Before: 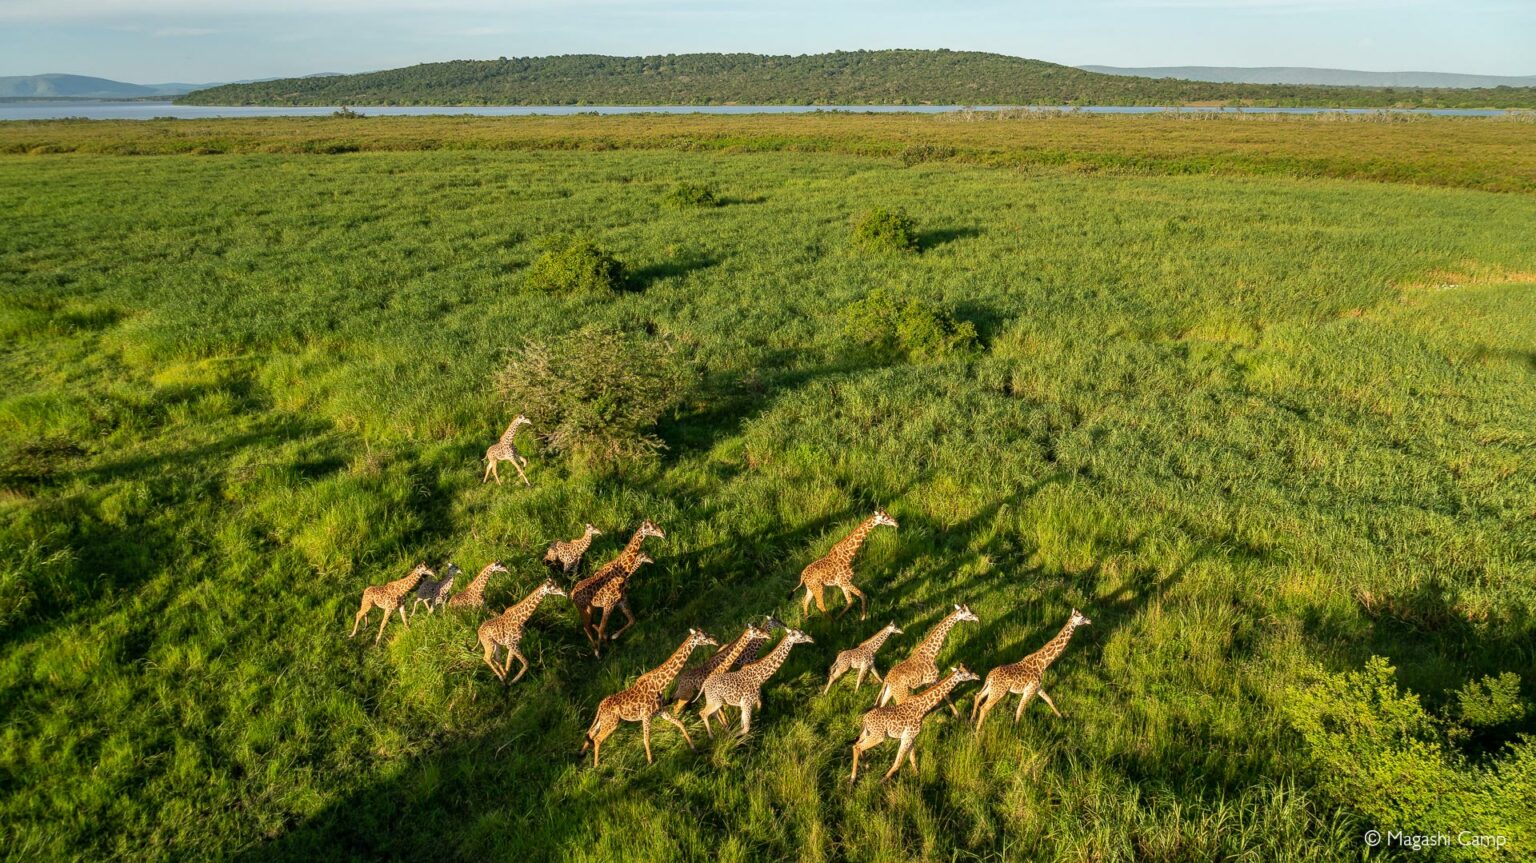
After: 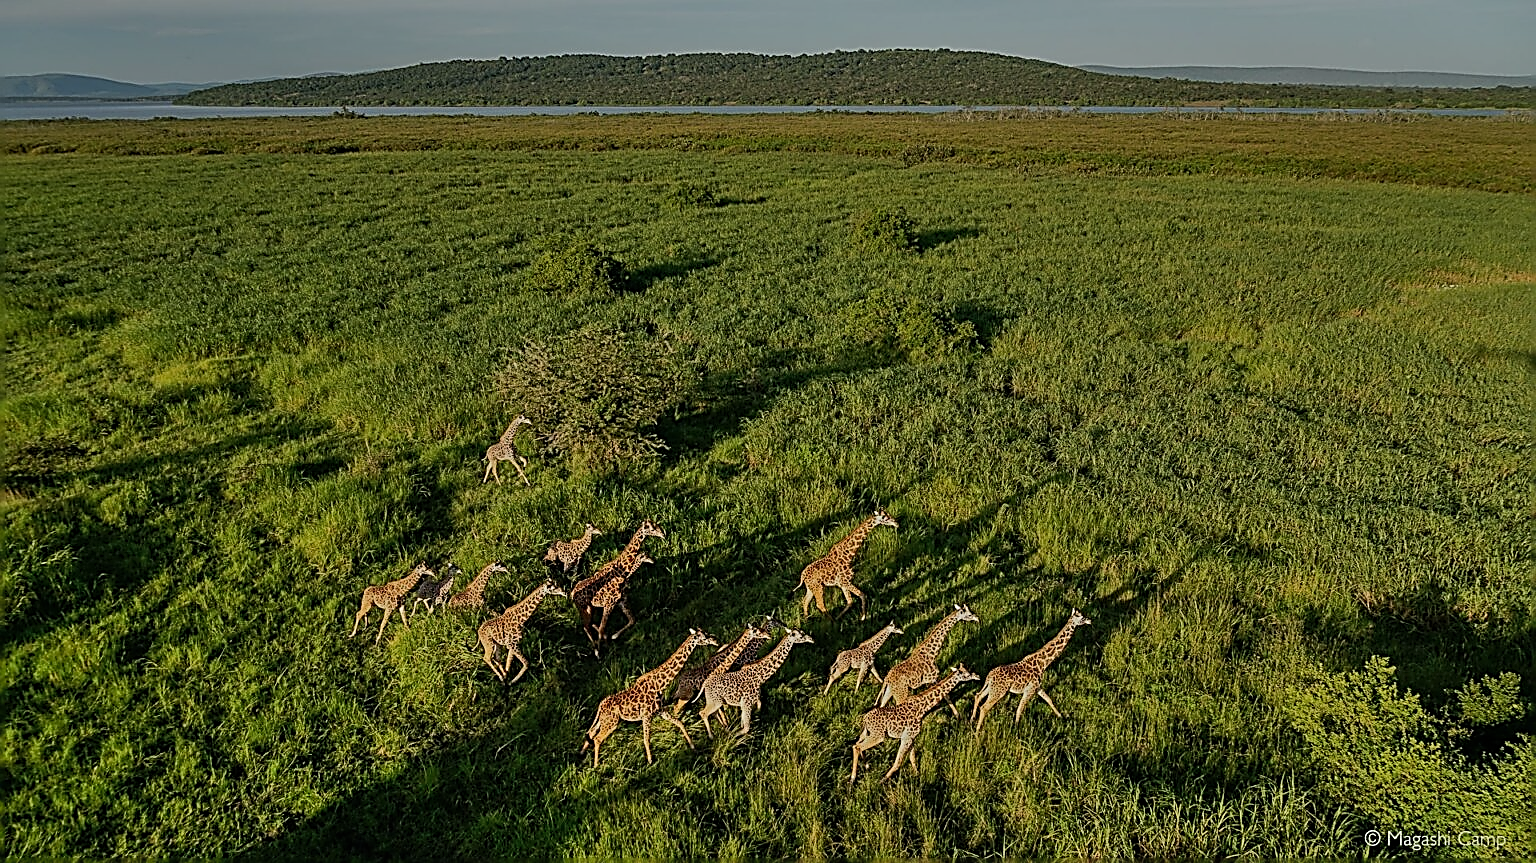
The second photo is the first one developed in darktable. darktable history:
shadows and highlights: low approximation 0.01, soften with gaussian
exposure: exposure -1.455 EV, compensate highlight preservation false
sharpen: amount 1.989
